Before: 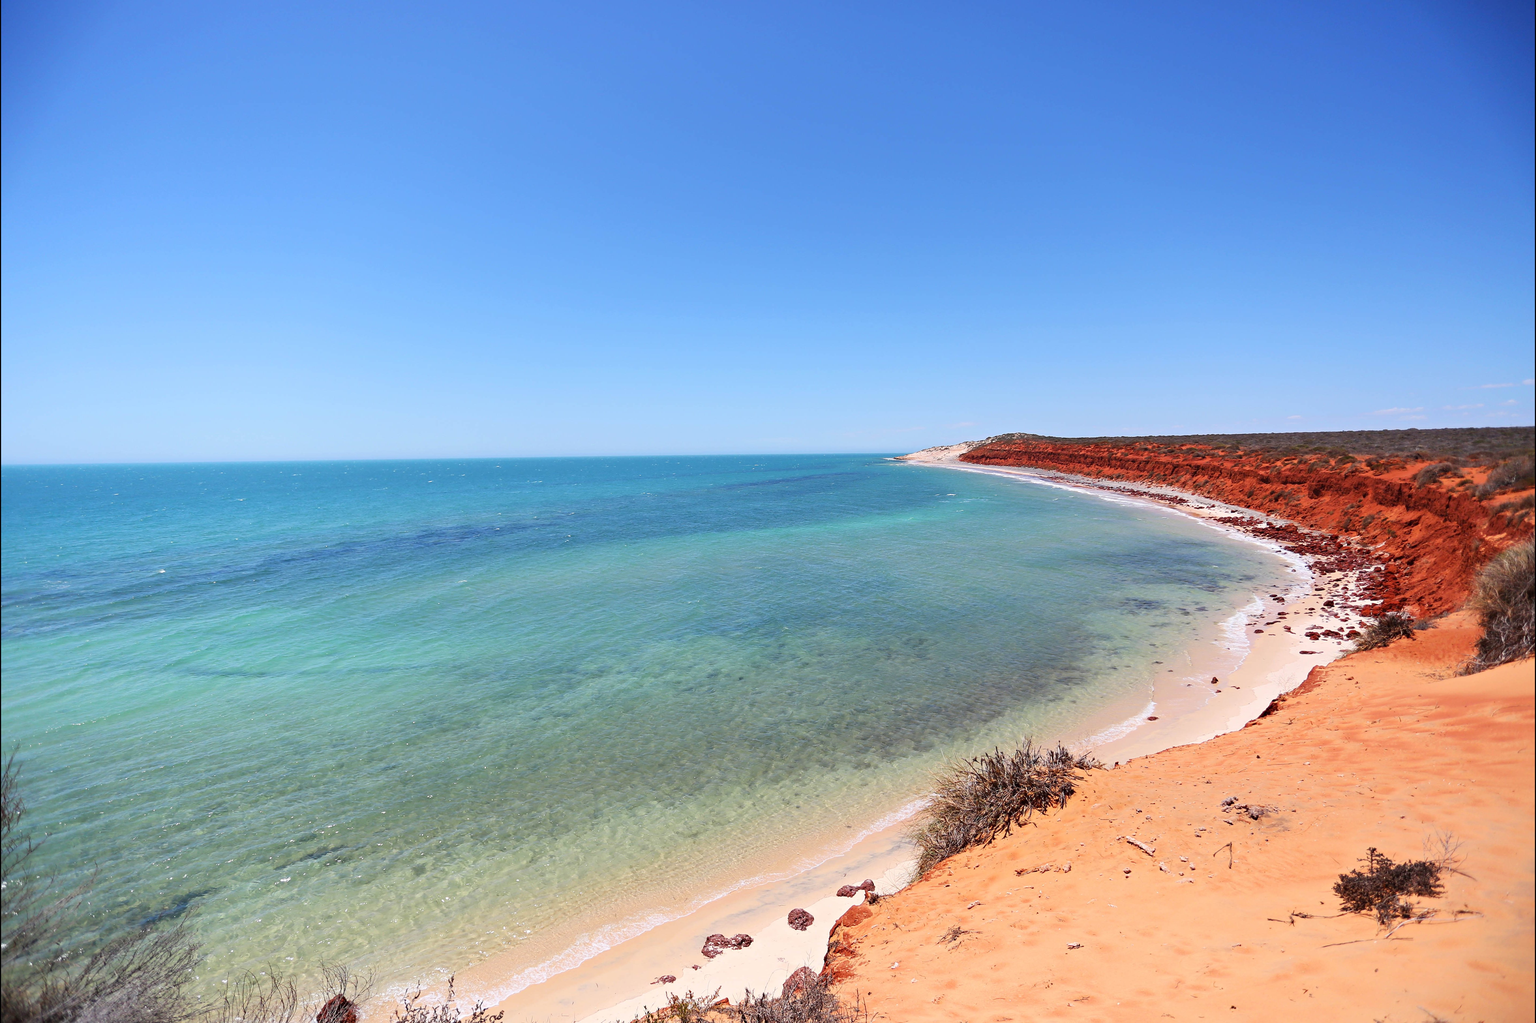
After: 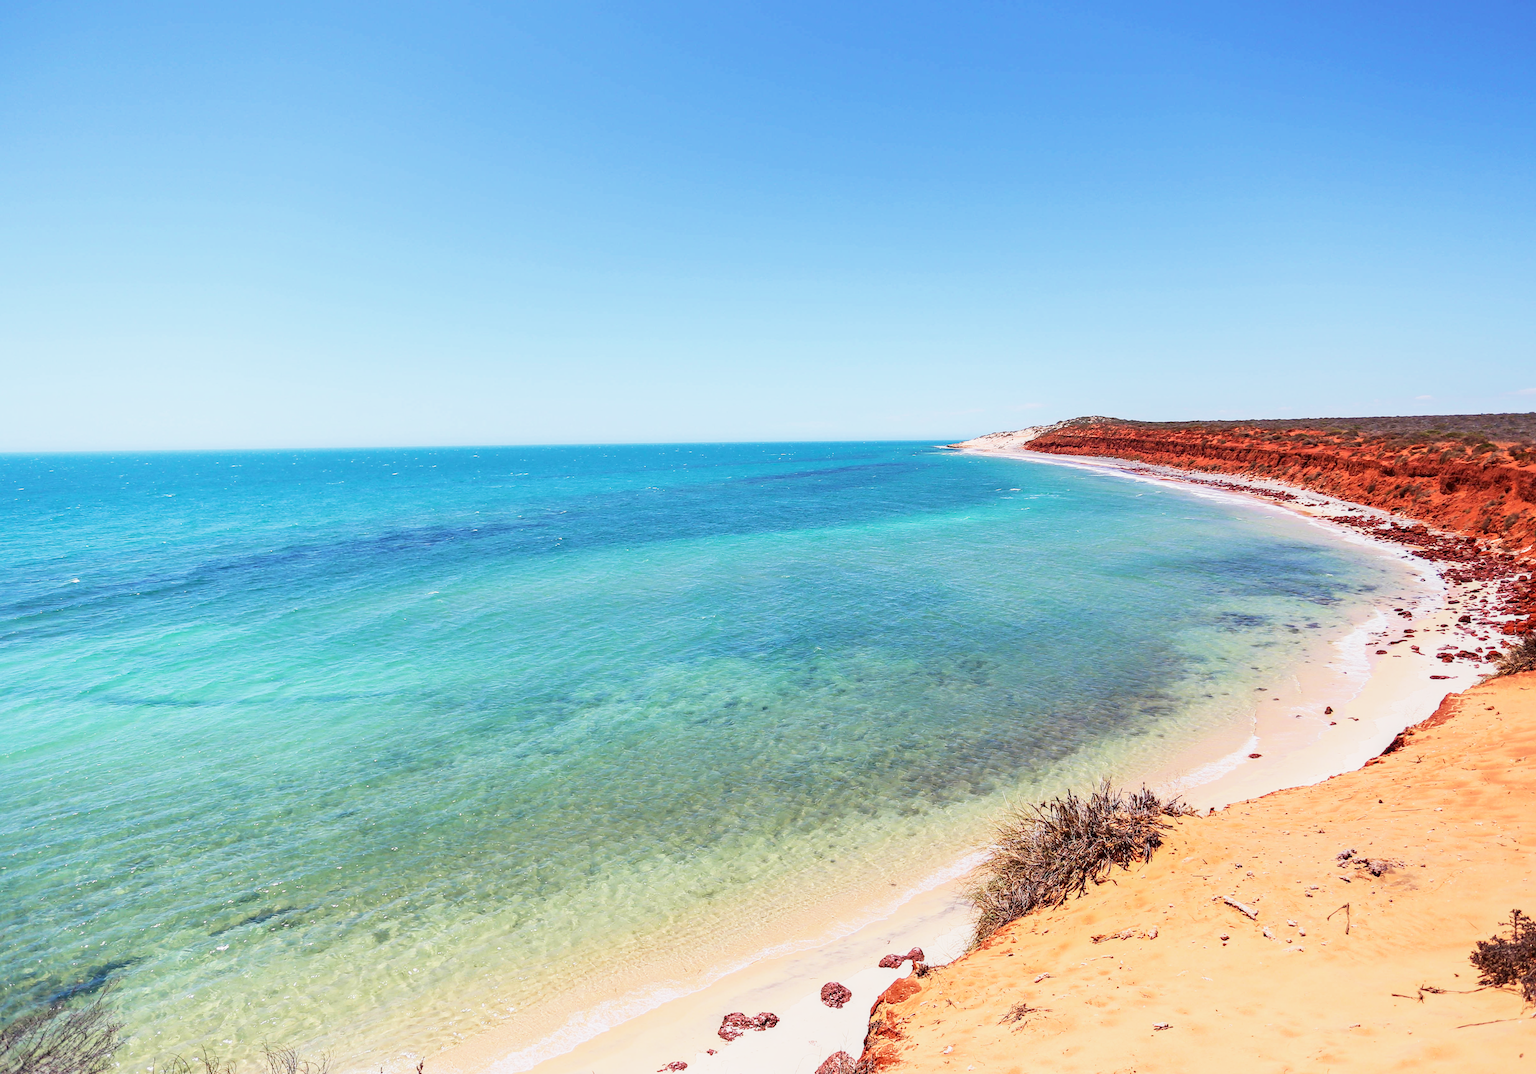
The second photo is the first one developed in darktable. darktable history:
base curve: curves: ch0 [(0, 0) (0.088, 0.125) (0.176, 0.251) (0.354, 0.501) (0.613, 0.749) (1, 0.877)], preserve colors none
crop: left 6.446%, top 8.188%, right 9.538%, bottom 3.548%
local contrast: on, module defaults
velvia: strength 36.57%
